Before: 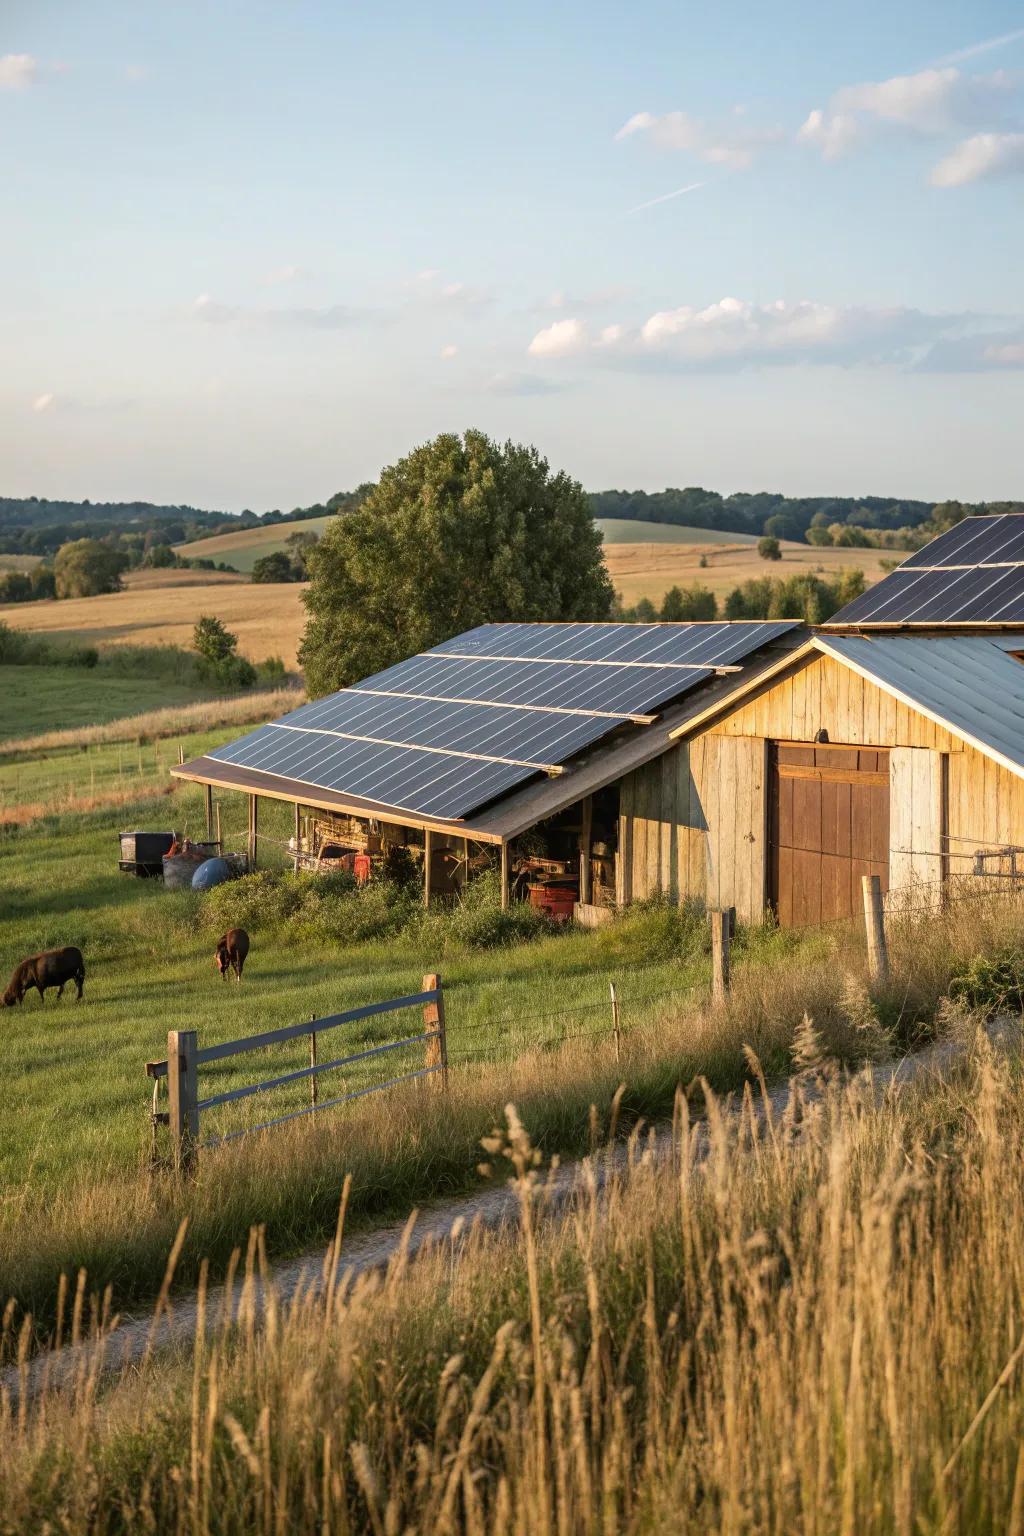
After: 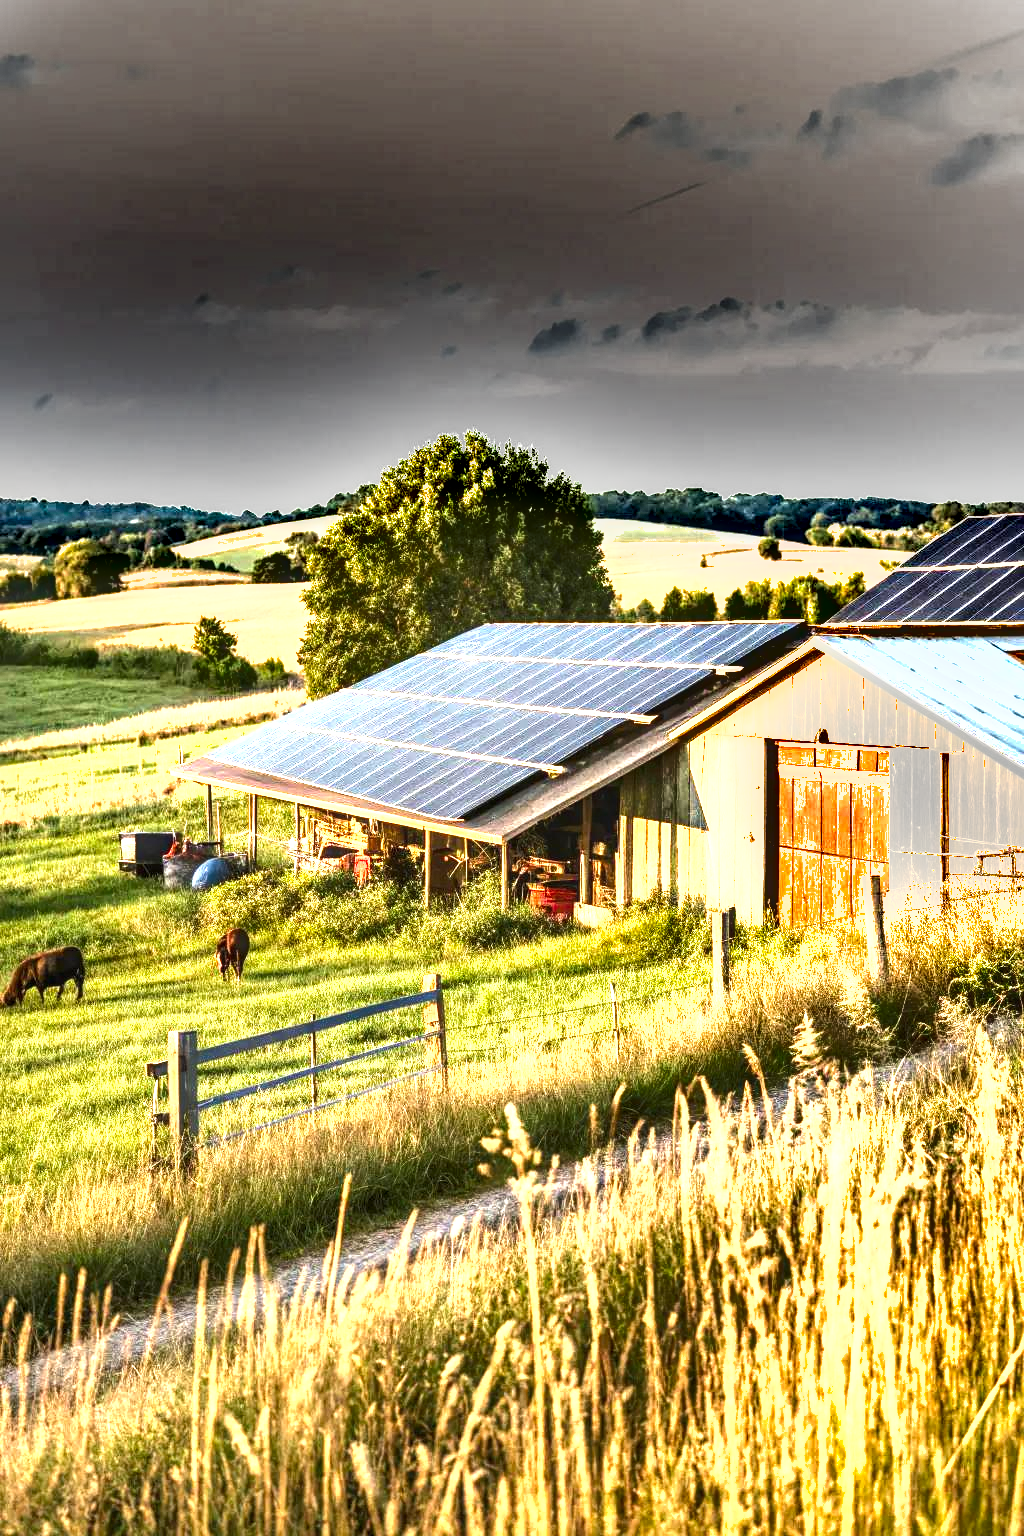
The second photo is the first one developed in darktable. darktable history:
exposure: black level correction 0, exposure 0.95 EV, compensate exposure bias true, compensate highlight preservation false
levels: levels [0, 0.352, 0.703]
shadows and highlights: soften with gaussian
local contrast: detail 130%
